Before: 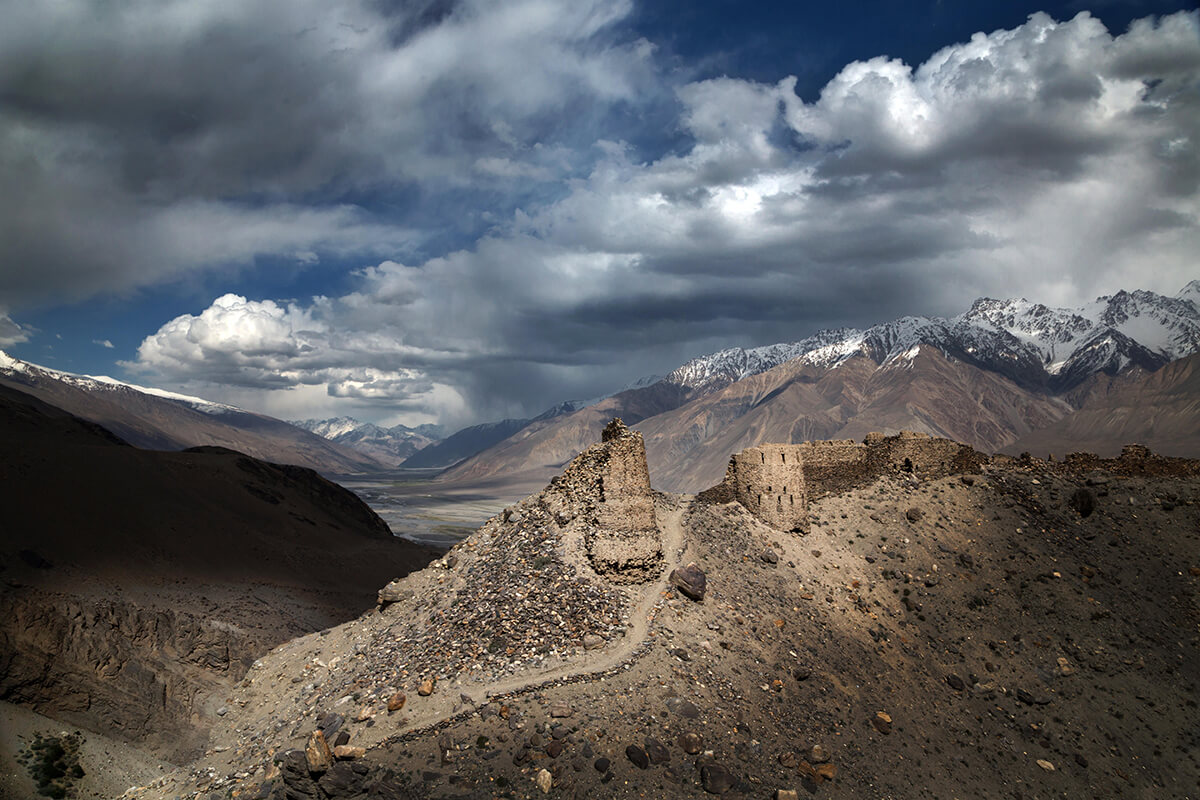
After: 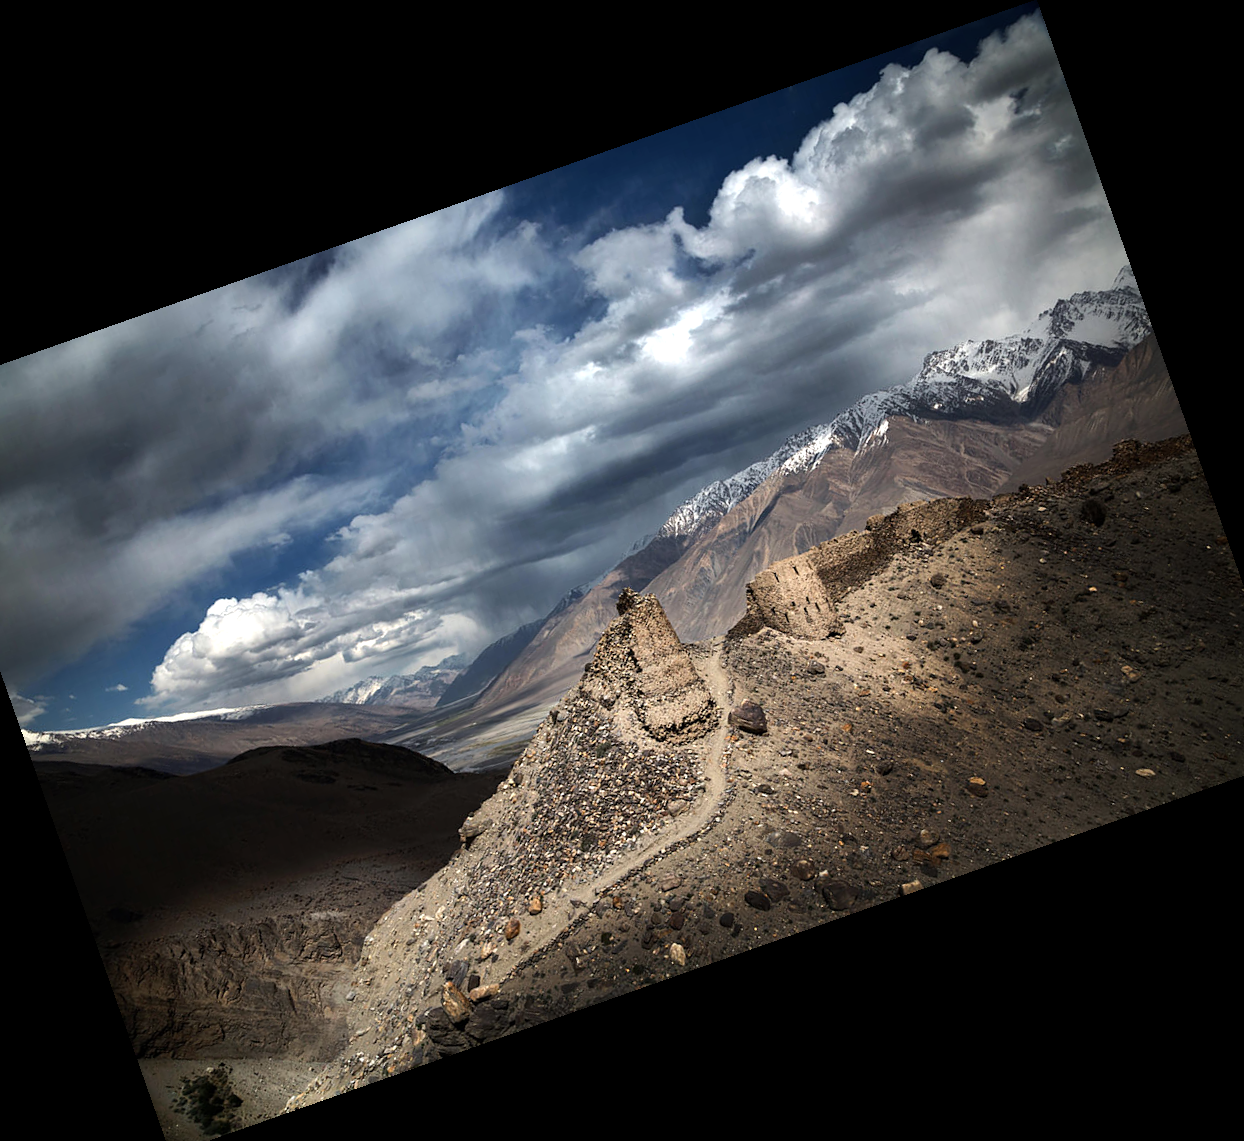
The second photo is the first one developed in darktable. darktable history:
vignetting: brightness -0.629, saturation -0.007, center (-0.028, 0.239)
crop and rotate: angle 19.43°, left 6.812%, right 4.125%, bottom 1.087%
tone equalizer: -8 EV -0.417 EV, -7 EV -0.389 EV, -6 EV -0.333 EV, -5 EV -0.222 EV, -3 EV 0.222 EV, -2 EV 0.333 EV, -1 EV 0.389 EV, +0 EV 0.417 EV, edges refinement/feathering 500, mask exposure compensation -1.57 EV, preserve details no
